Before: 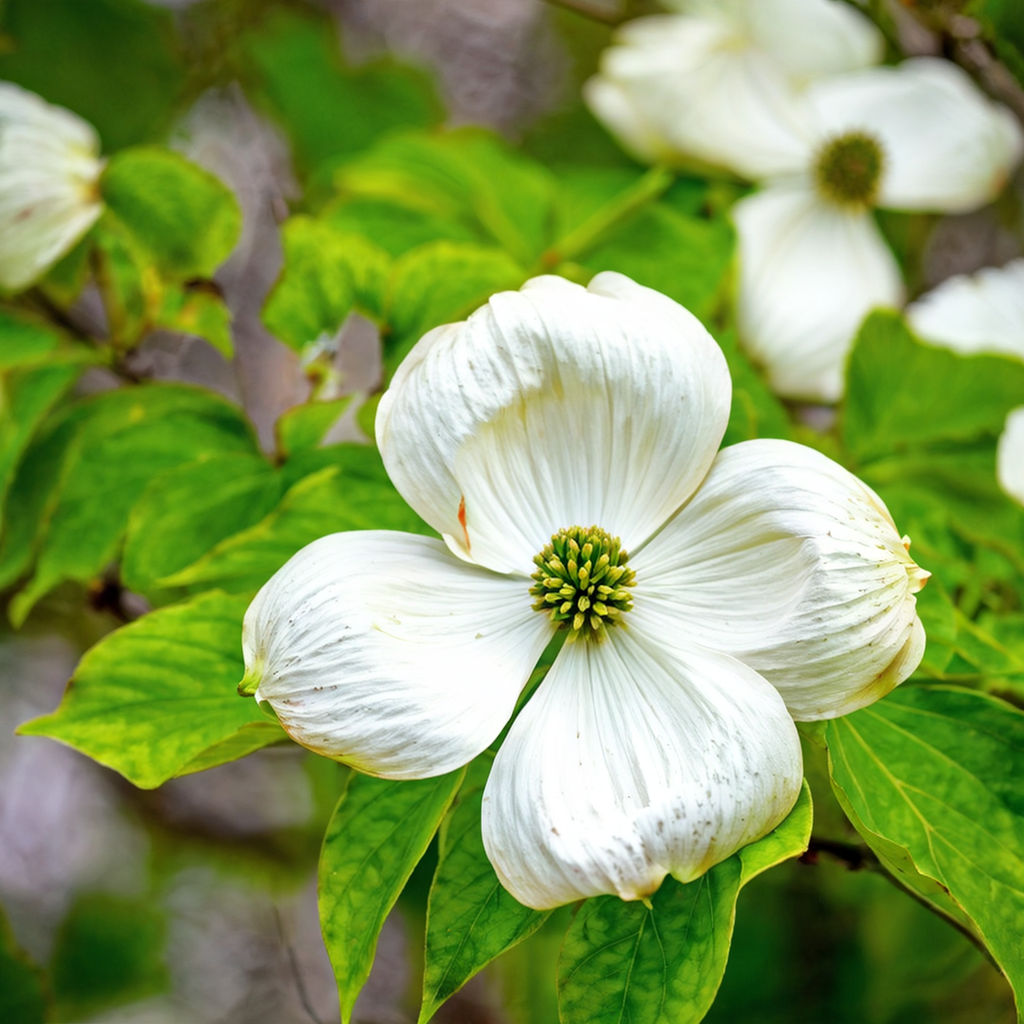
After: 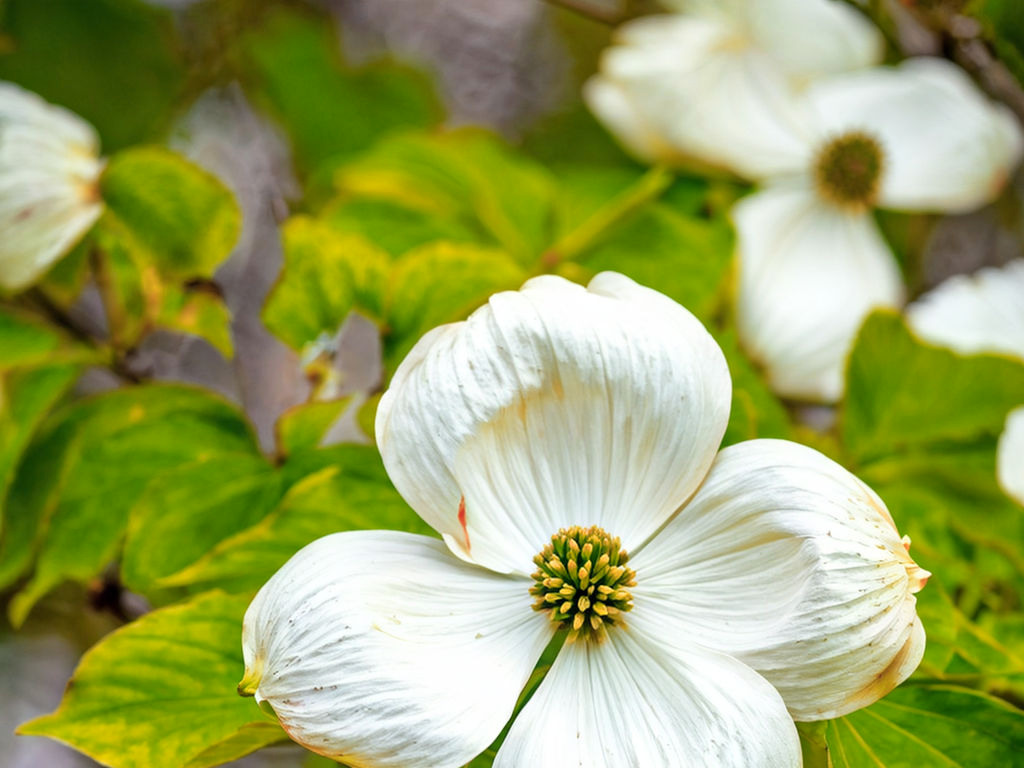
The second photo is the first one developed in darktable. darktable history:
crop: bottom 24.984%
color zones: curves: ch1 [(0, 0.469) (0.072, 0.457) (0.243, 0.494) (0.429, 0.5) (0.571, 0.5) (0.714, 0.5) (0.857, 0.5) (1, 0.469)]; ch2 [(0, 0.499) (0.143, 0.467) (0.242, 0.436) (0.429, 0.493) (0.571, 0.5) (0.714, 0.5) (0.857, 0.5) (1, 0.499)]
